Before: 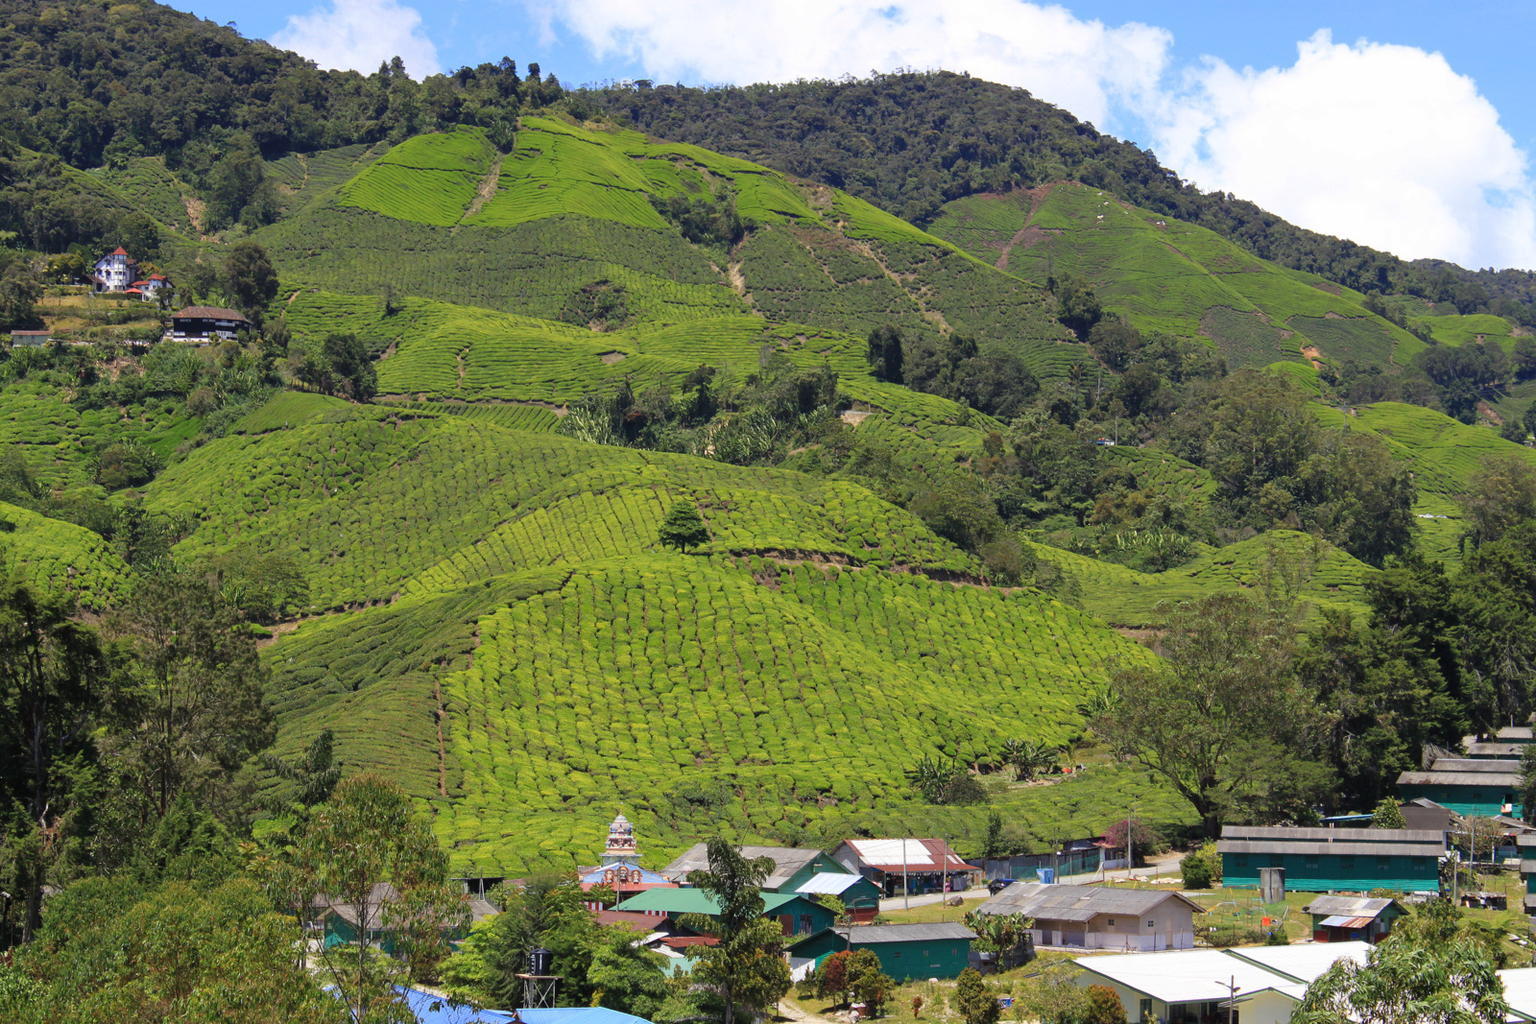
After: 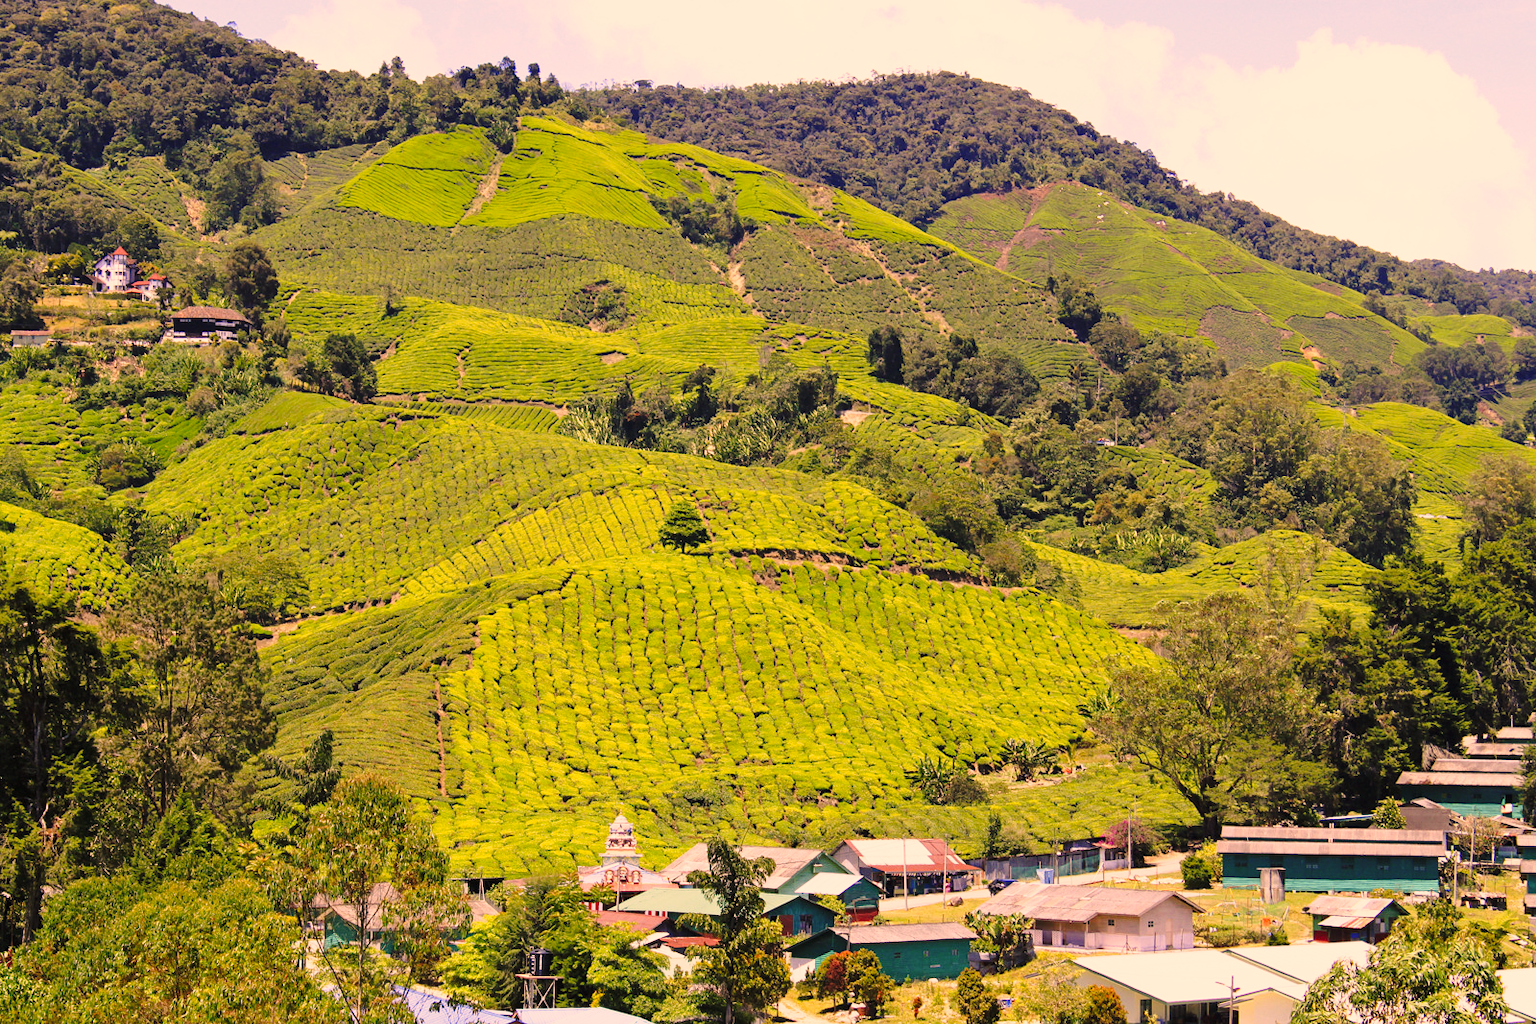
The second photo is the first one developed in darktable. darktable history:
base curve: curves: ch0 [(0, 0) (0.028, 0.03) (0.121, 0.232) (0.46, 0.748) (0.859, 0.968) (1, 1)], preserve colors none
contrast equalizer: octaves 7, y [[0.5, 0.502, 0.506, 0.511, 0.52, 0.537], [0.5 ×6], [0.505, 0.509, 0.518, 0.534, 0.553, 0.561], [0 ×6], [0 ×6]]
color correction: highlights a* 21.88, highlights b* 22.25
